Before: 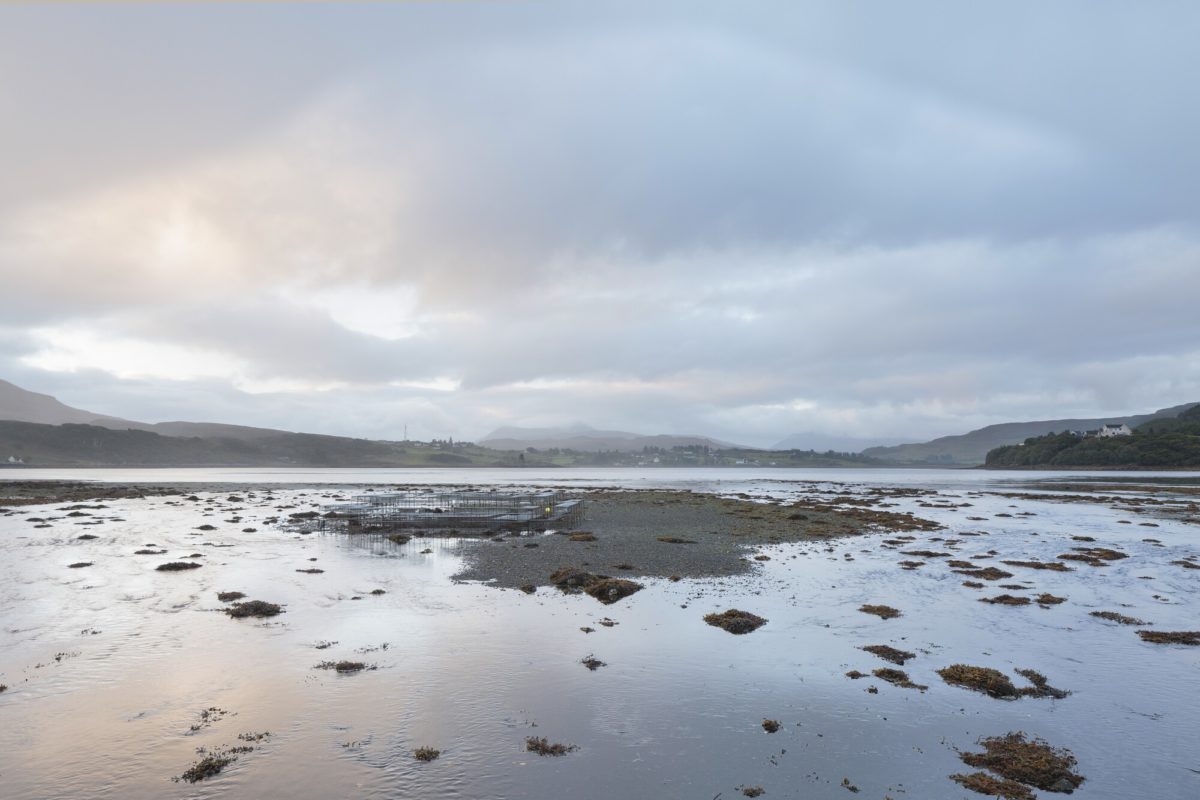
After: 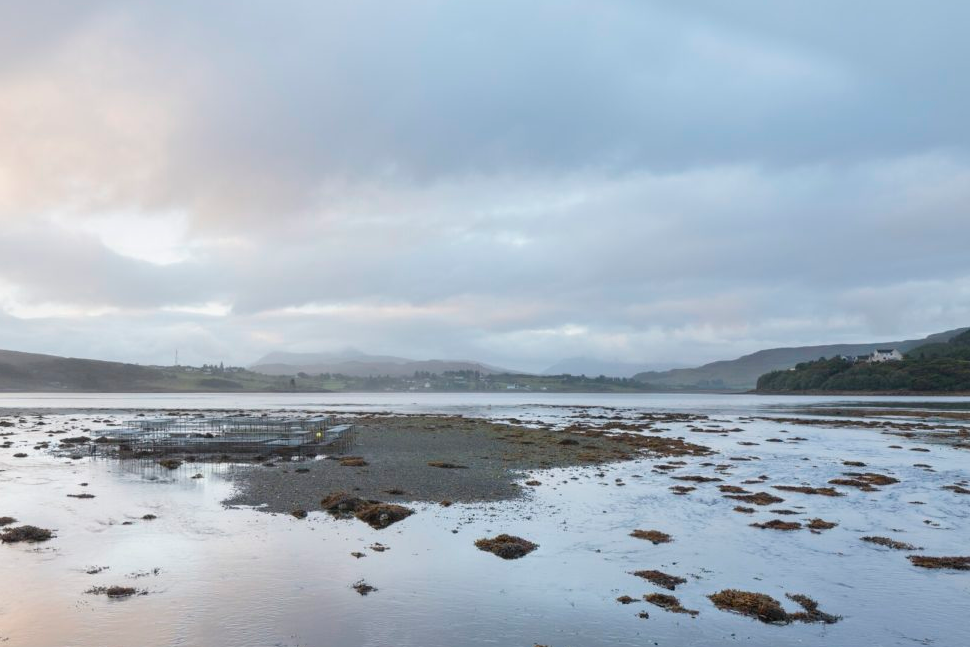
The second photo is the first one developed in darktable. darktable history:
crop: left 19.125%, top 9.405%, right 0.001%, bottom 9.64%
